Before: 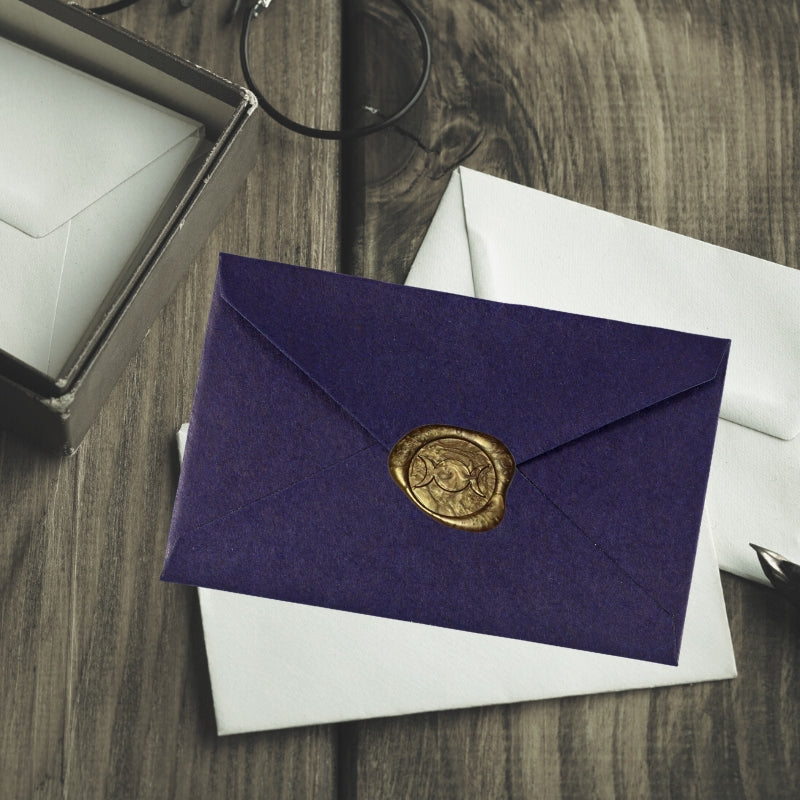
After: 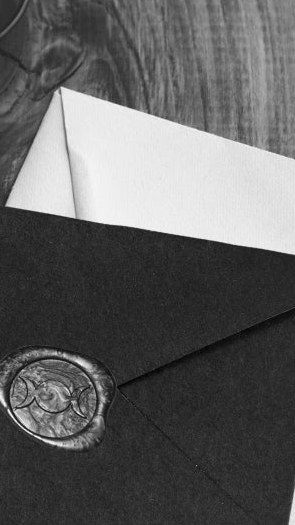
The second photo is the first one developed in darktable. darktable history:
white balance: red 0.967, blue 1.119, emerald 0.756
velvia: on, module defaults
monochrome: on, module defaults
crop and rotate: left 49.936%, top 10.094%, right 13.136%, bottom 24.256%
